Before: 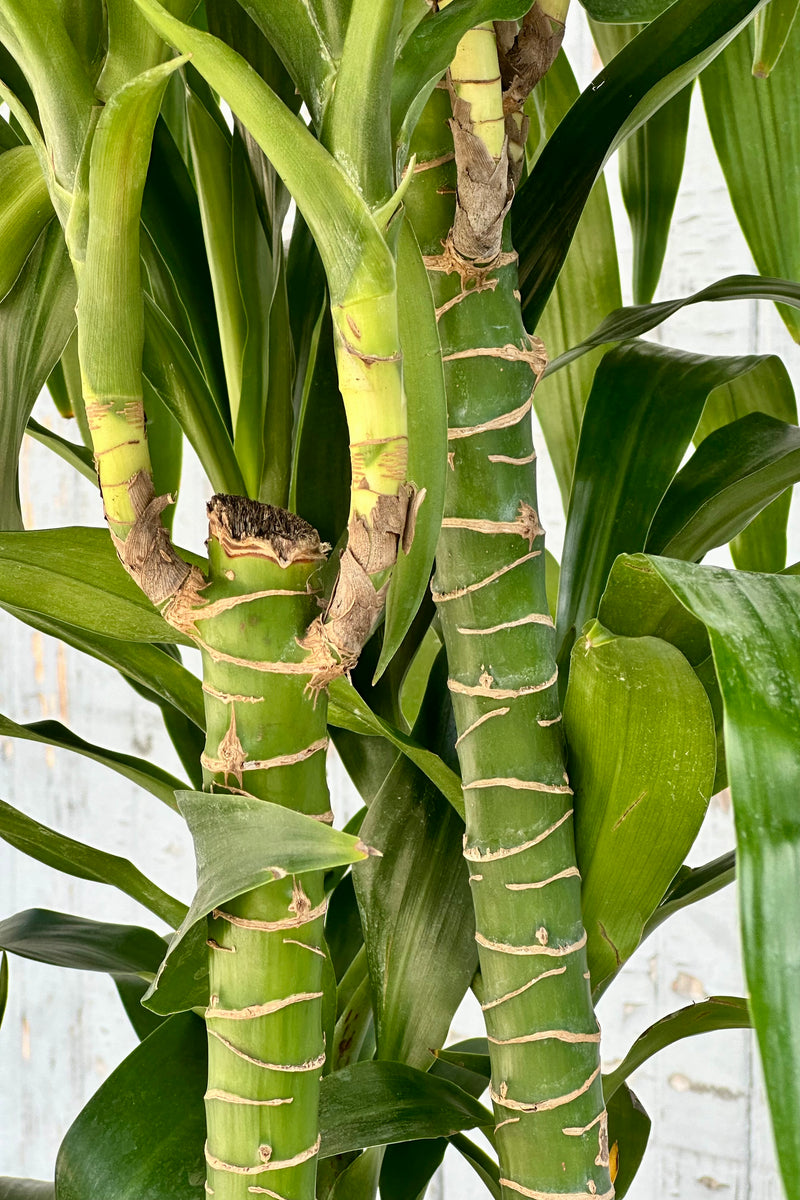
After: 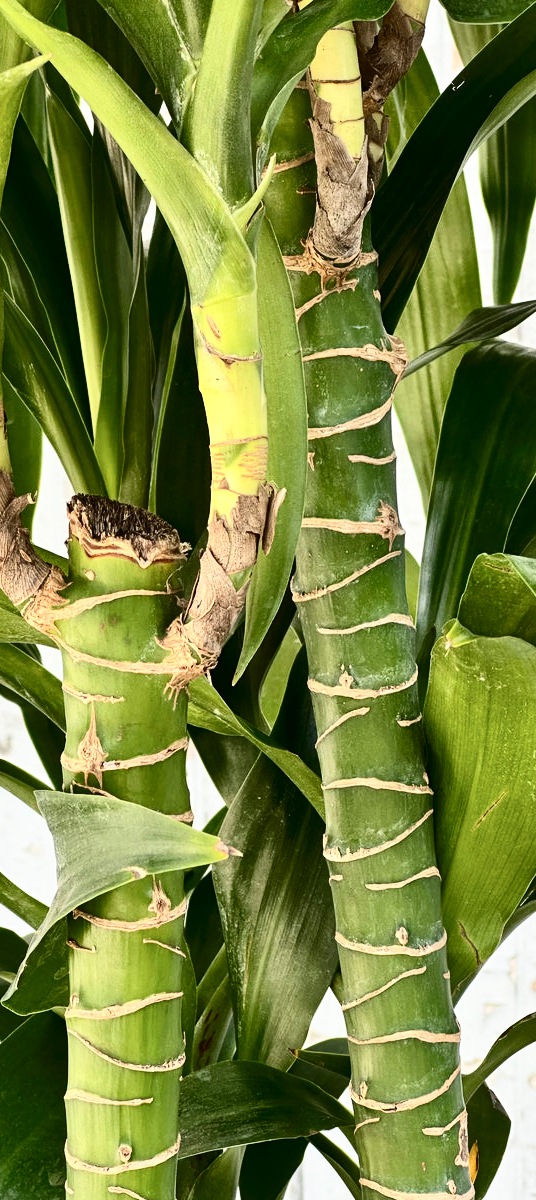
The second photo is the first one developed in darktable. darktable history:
contrast brightness saturation: contrast 0.284
crop and rotate: left 17.581%, right 15.355%
exposure: black level correction -0.004, exposure 0.033 EV, compensate highlight preservation false
